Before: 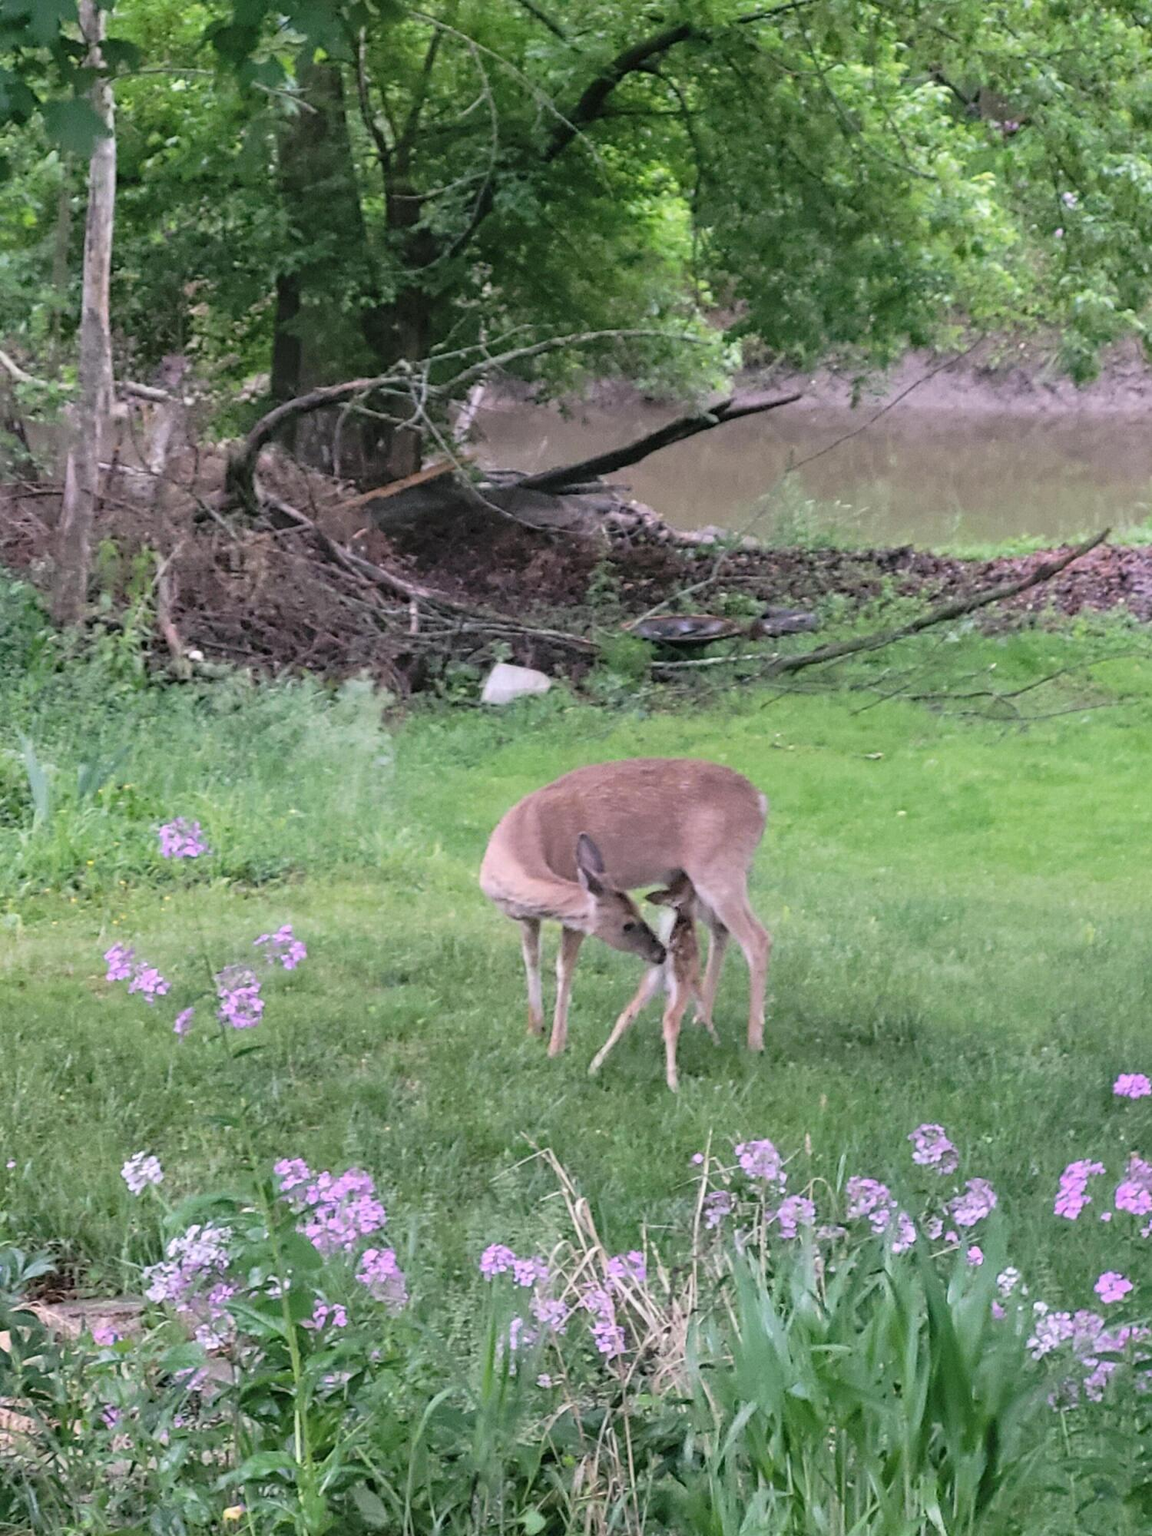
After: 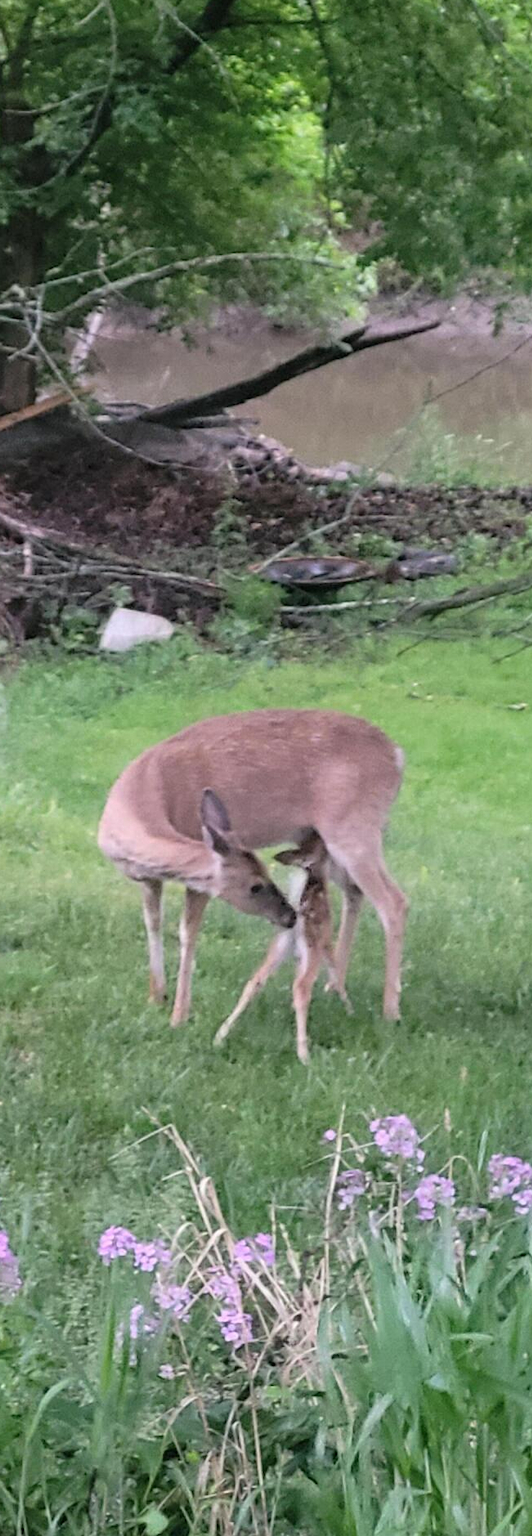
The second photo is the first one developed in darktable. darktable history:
crop: left 33.717%, top 6.011%, right 22.798%
tone equalizer: -8 EV -0.559 EV
